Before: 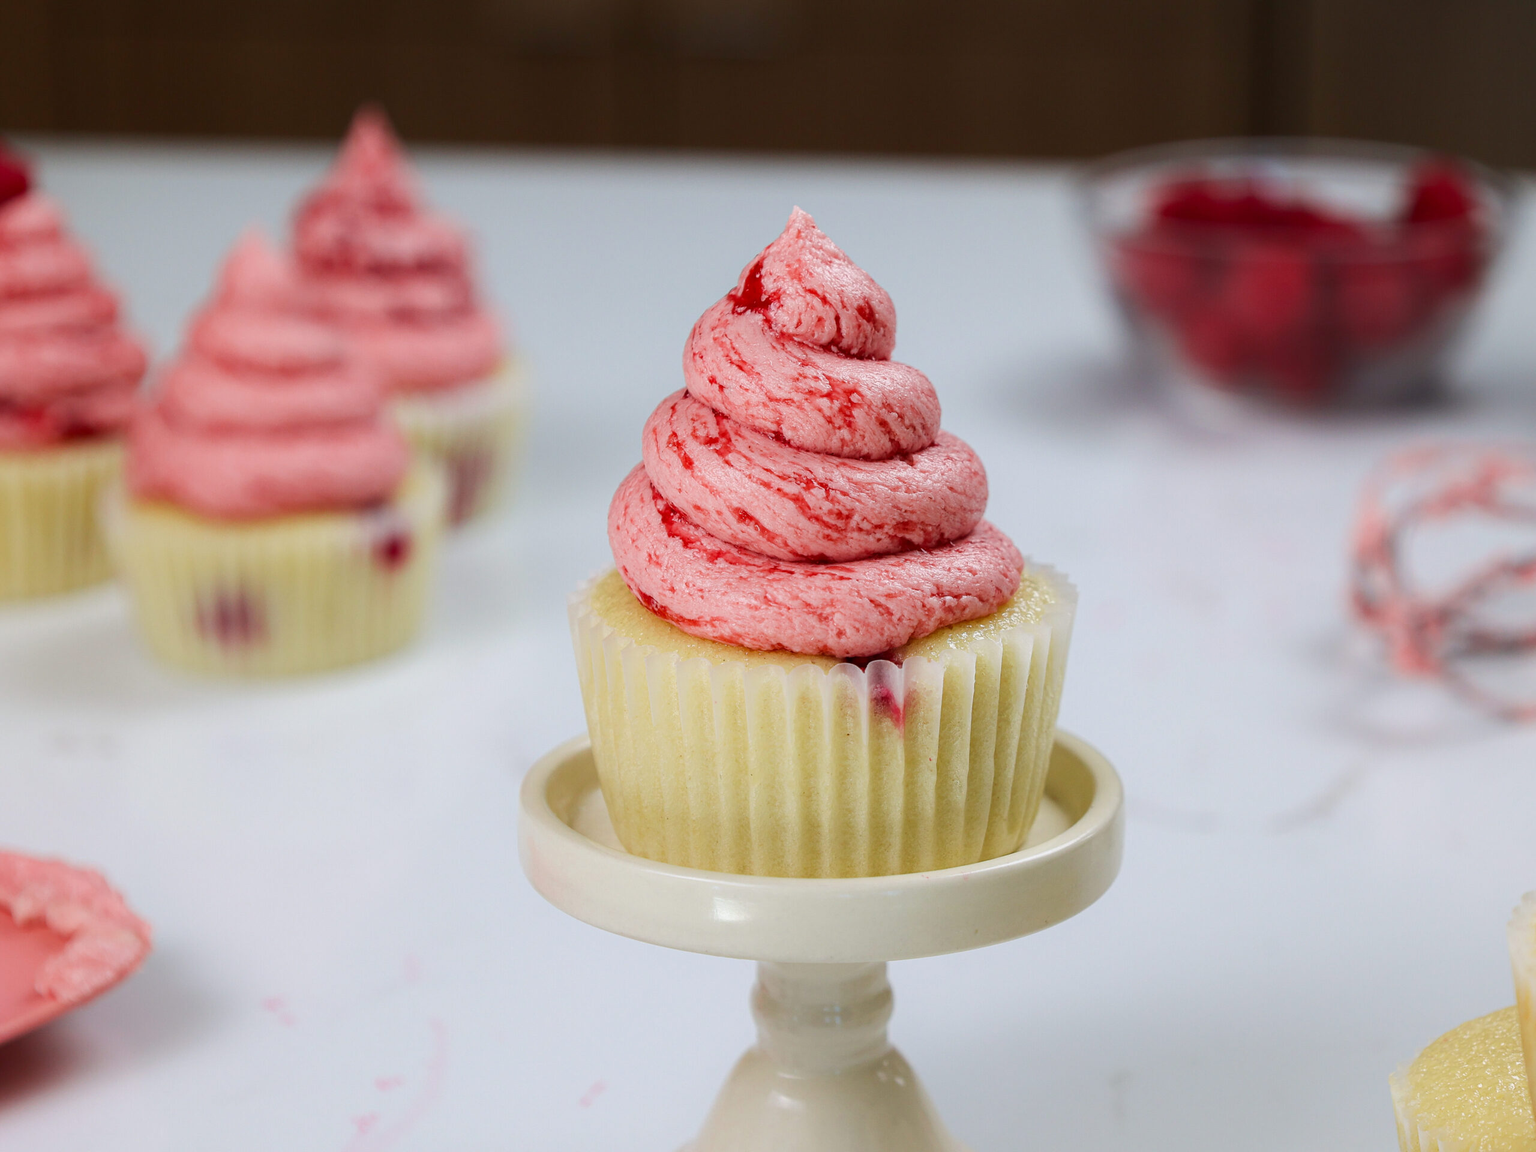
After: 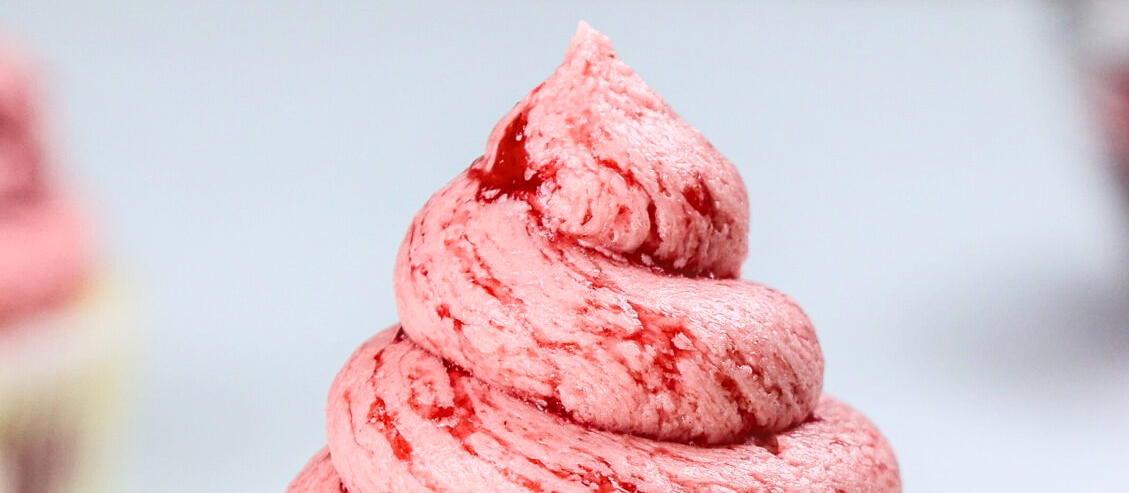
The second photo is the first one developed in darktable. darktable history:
exposure: black level correction 0.001, exposure 0.498 EV, compensate exposure bias true, compensate highlight preservation false
local contrast: highlights 47%, shadows 1%, detail 101%
crop: left 29.098%, top 16.822%, right 26.763%, bottom 57.485%
contrast brightness saturation: contrast 0.288
